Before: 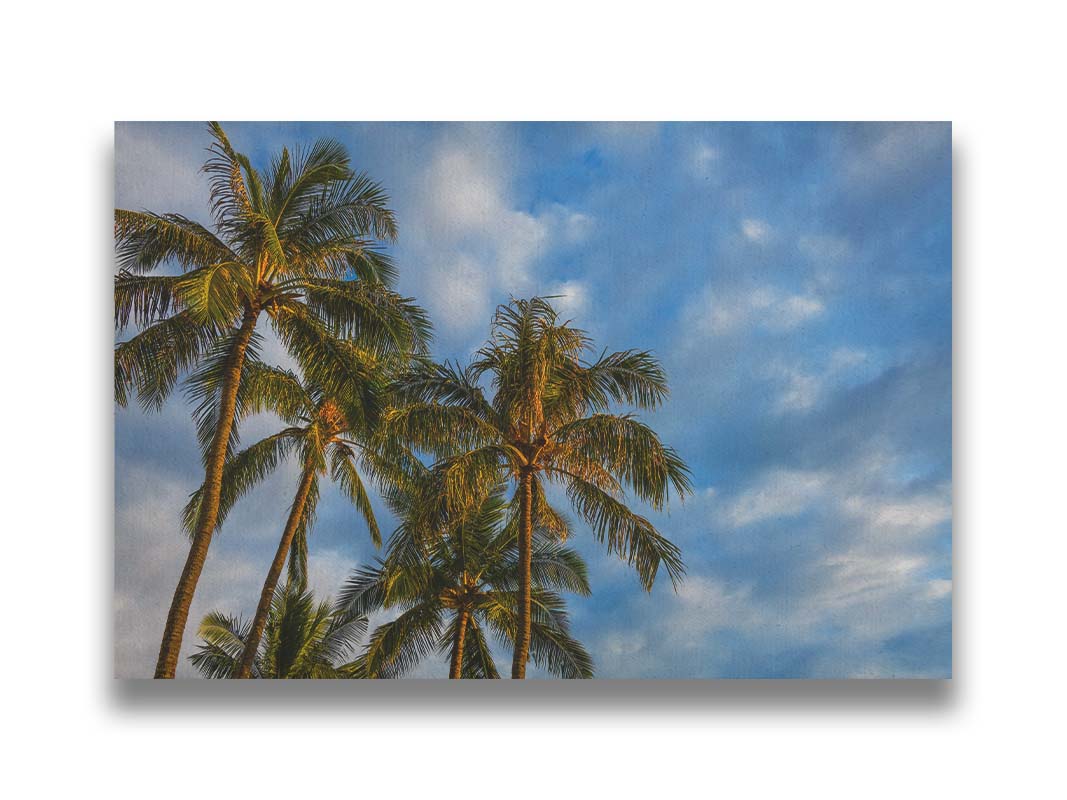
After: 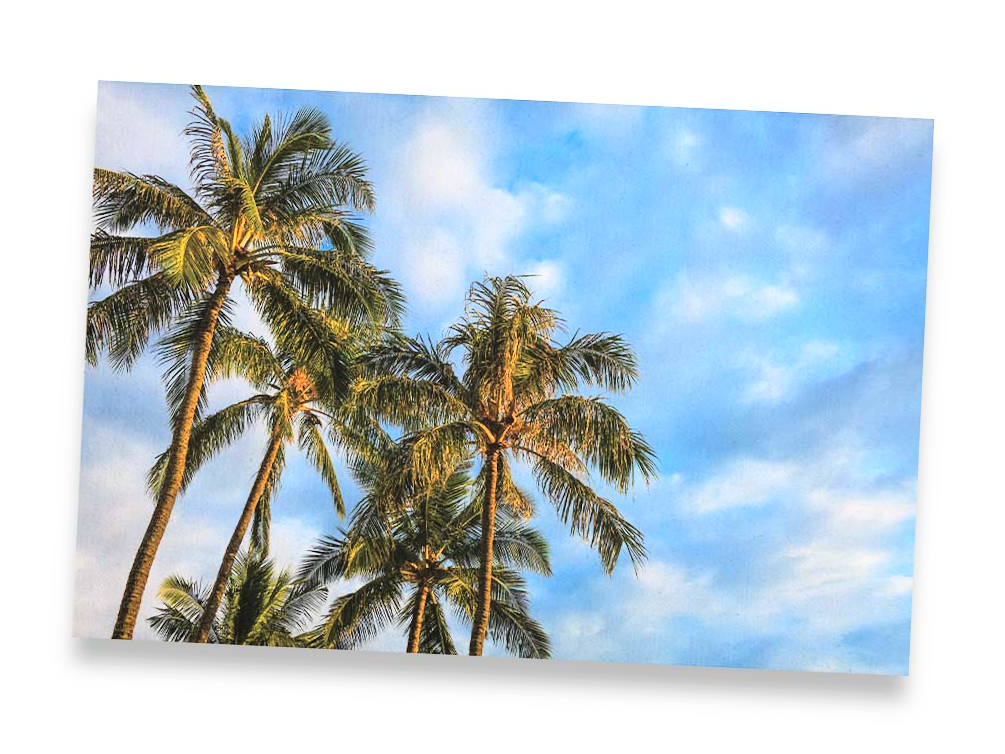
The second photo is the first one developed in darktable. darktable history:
base curve: curves: ch0 [(0, 0) (0, 0) (0.002, 0.001) (0.008, 0.003) (0.019, 0.011) (0.037, 0.037) (0.064, 0.11) (0.102, 0.232) (0.152, 0.379) (0.216, 0.524) (0.296, 0.665) (0.394, 0.789) (0.512, 0.881) (0.651, 0.945) (0.813, 0.986) (1, 1)]
crop and rotate: angle -2.66°
